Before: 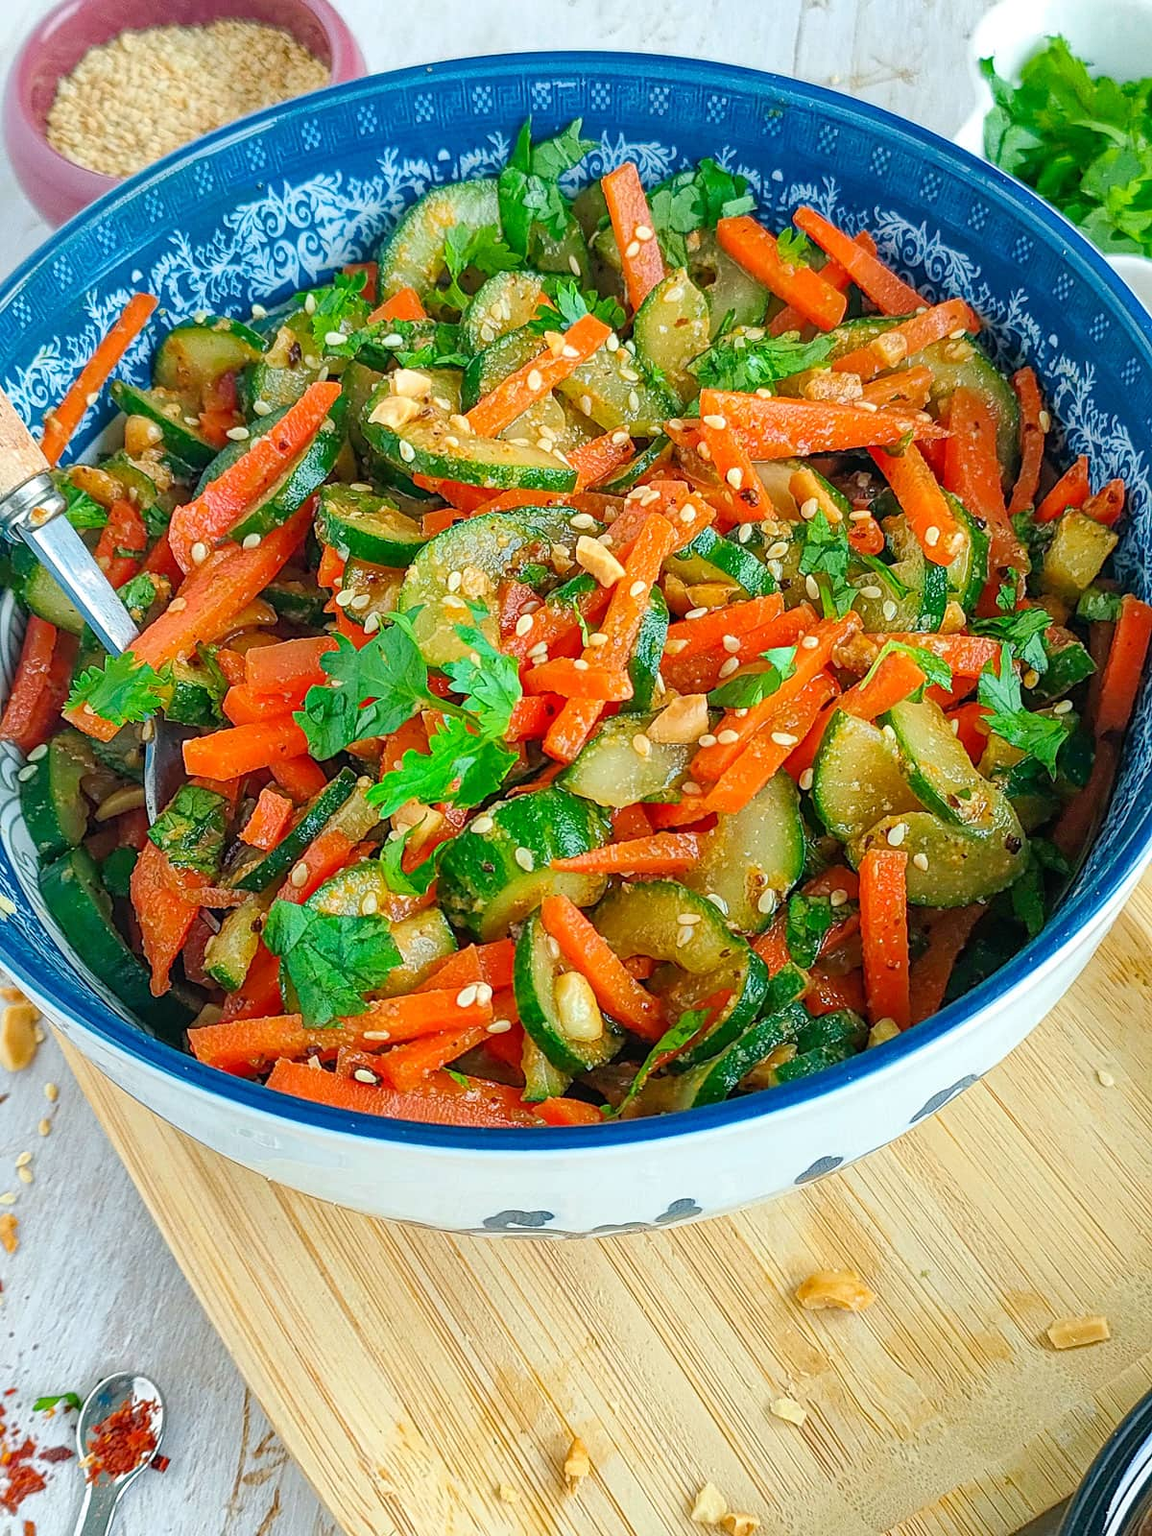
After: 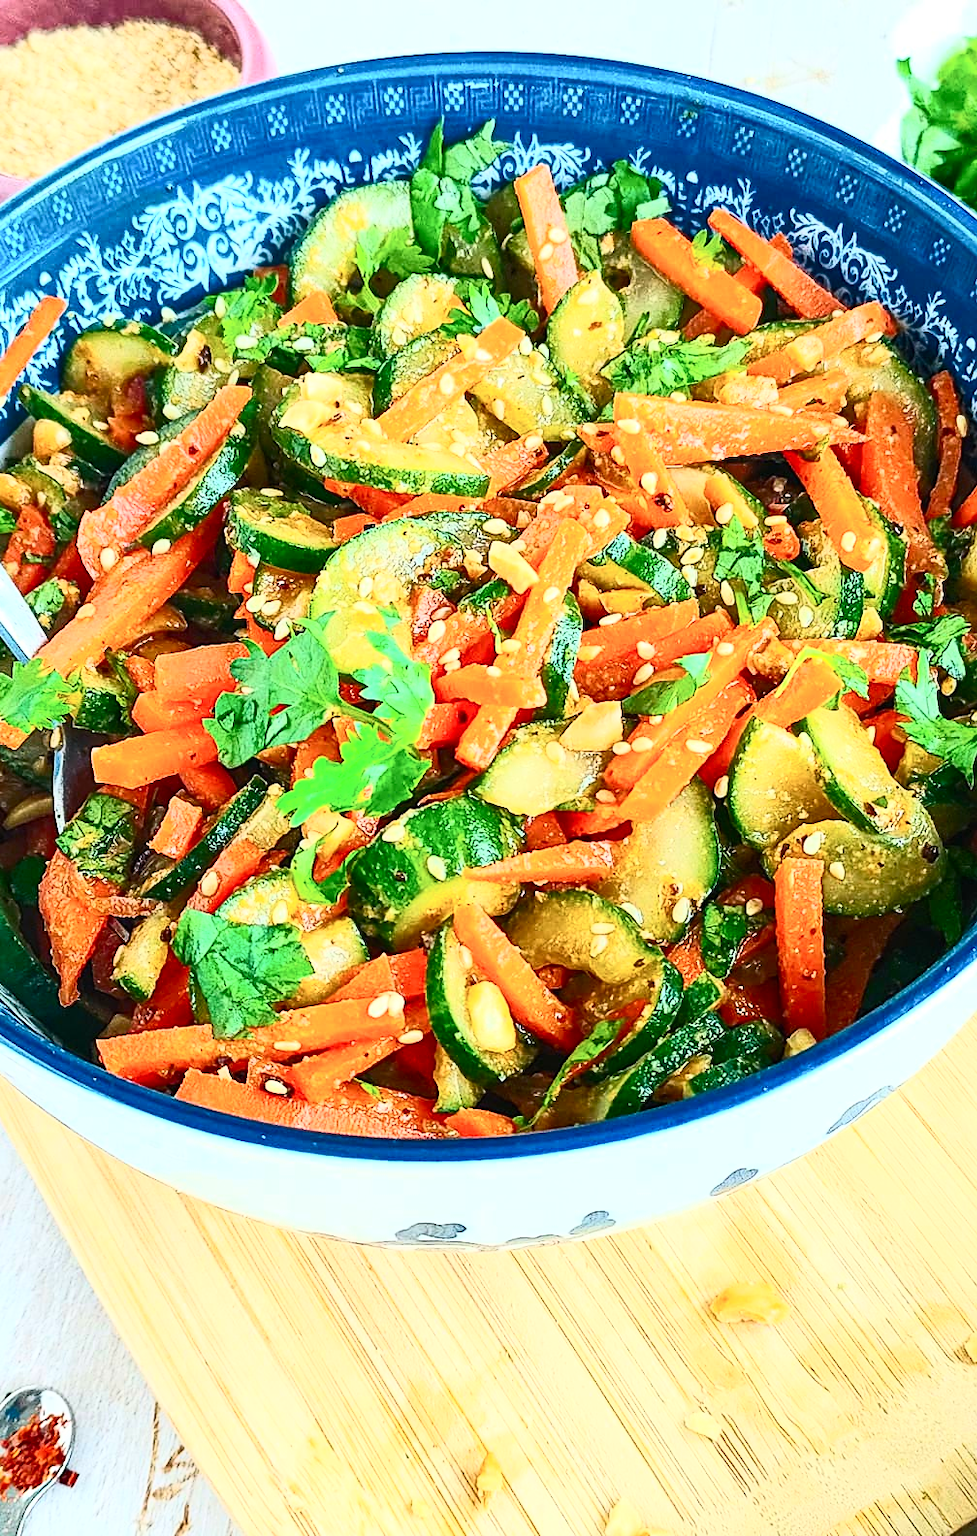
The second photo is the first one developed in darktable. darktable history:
crop: left 8.026%, right 7.374%
contrast brightness saturation: contrast 0.62, brightness 0.34, saturation 0.14
